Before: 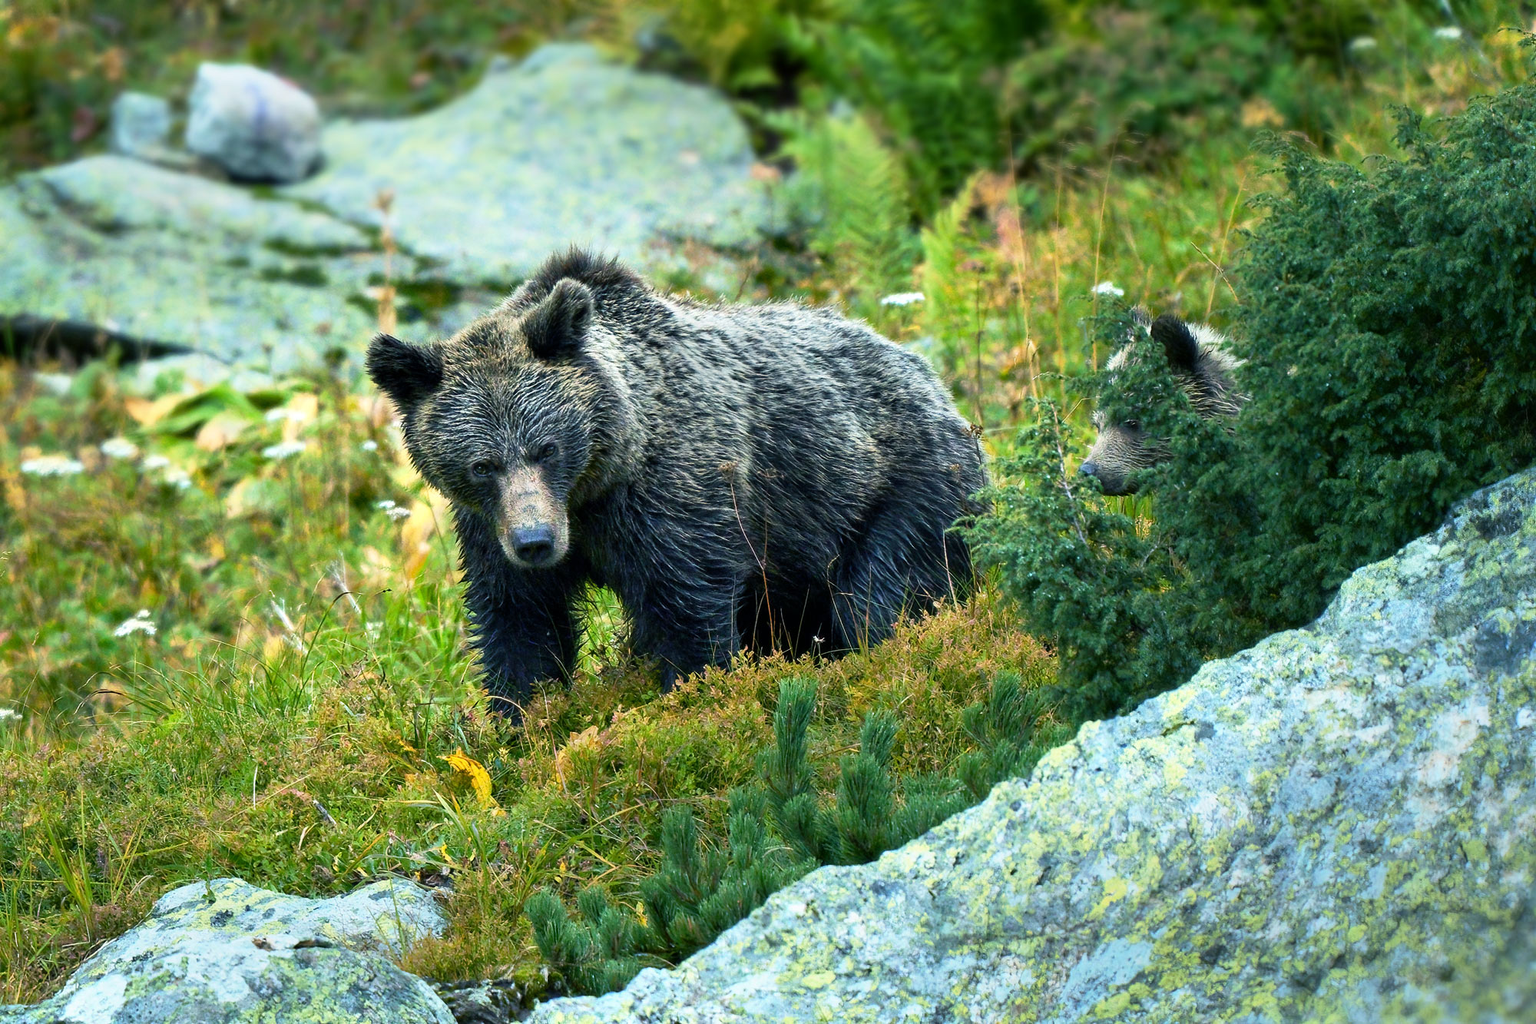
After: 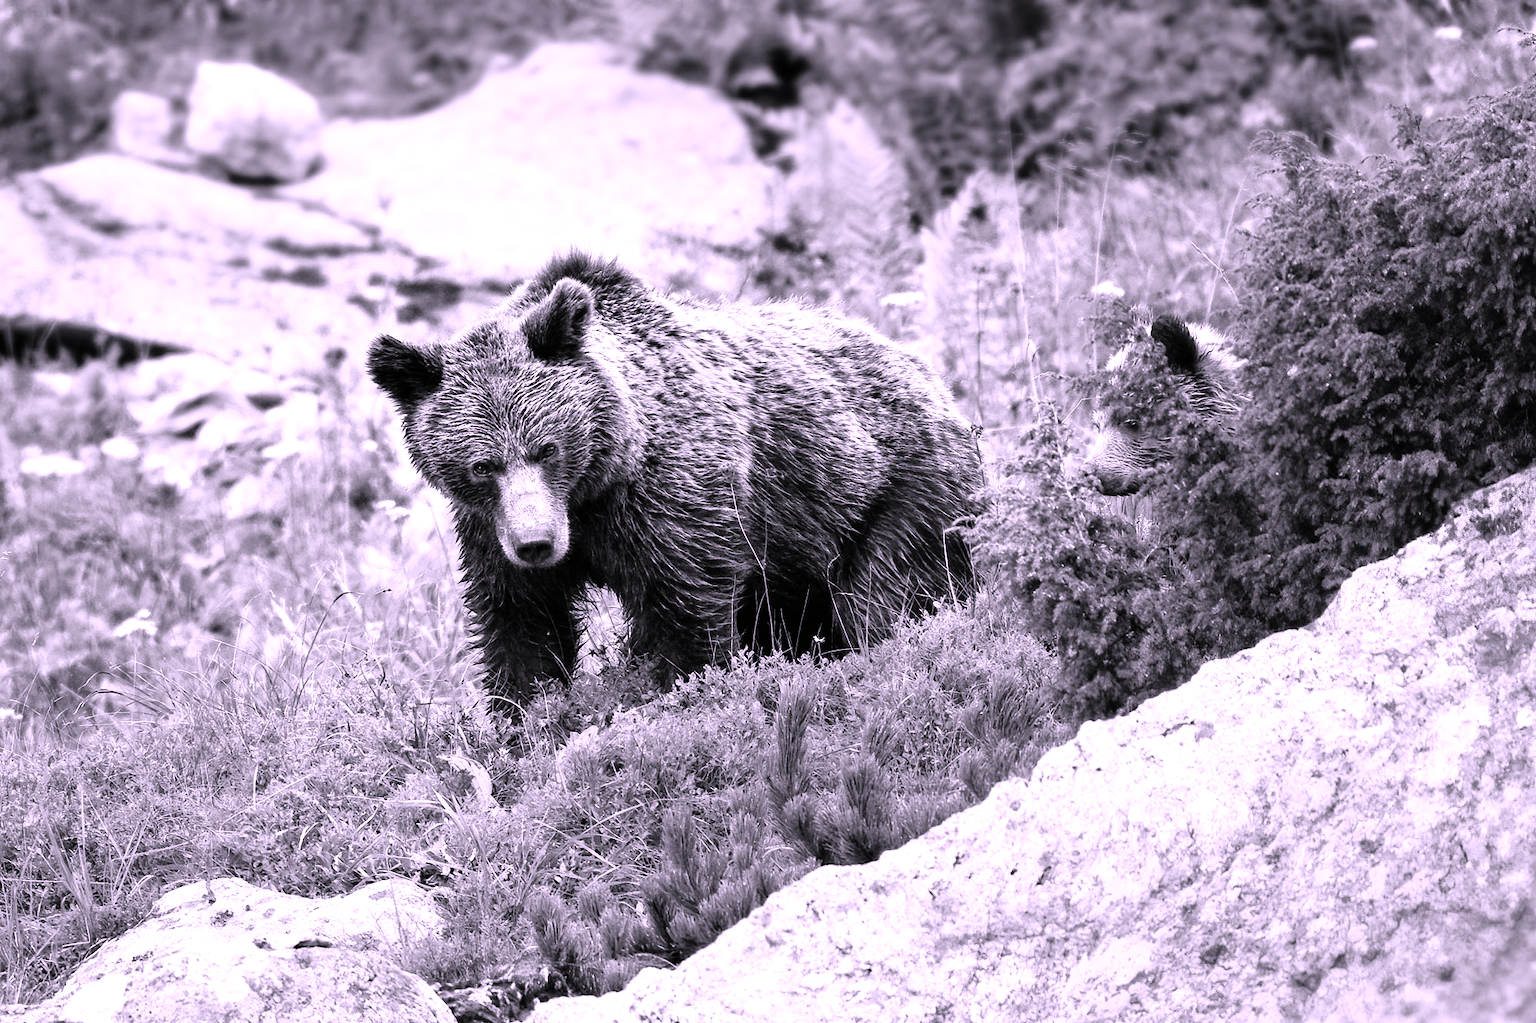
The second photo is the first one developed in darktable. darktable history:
color correction: highlights a* 15.14, highlights b* -25.24
tone equalizer: edges refinement/feathering 500, mask exposure compensation -1.57 EV, preserve details no
color calibration: output gray [0.267, 0.423, 0.261, 0], illuminant as shot in camera, x 0.358, y 0.373, temperature 4628.91 K
color zones: curves: ch0 [(0.018, 0.548) (0.197, 0.654) (0.425, 0.447) (0.605, 0.658) (0.732, 0.579)]; ch1 [(0.105, 0.531) (0.224, 0.531) (0.386, 0.39) (0.618, 0.456) (0.732, 0.456) (0.956, 0.421)]; ch2 [(0.039, 0.583) (0.215, 0.465) (0.399, 0.544) (0.465, 0.548) (0.614, 0.447) (0.724, 0.43) (0.882, 0.623) (0.956, 0.632)]
base curve: curves: ch0 [(0, 0) (0.008, 0.007) (0.022, 0.029) (0.048, 0.089) (0.092, 0.197) (0.191, 0.399) (0.275, 0.534) (0.357, 0.65) (0.477, 0.78) (0.542, 0.833) (0.799, 0.973) (1, 1)]
color balance rgb: perceptual saturation grading › global saturation 14.965%, global vibrance 20%
